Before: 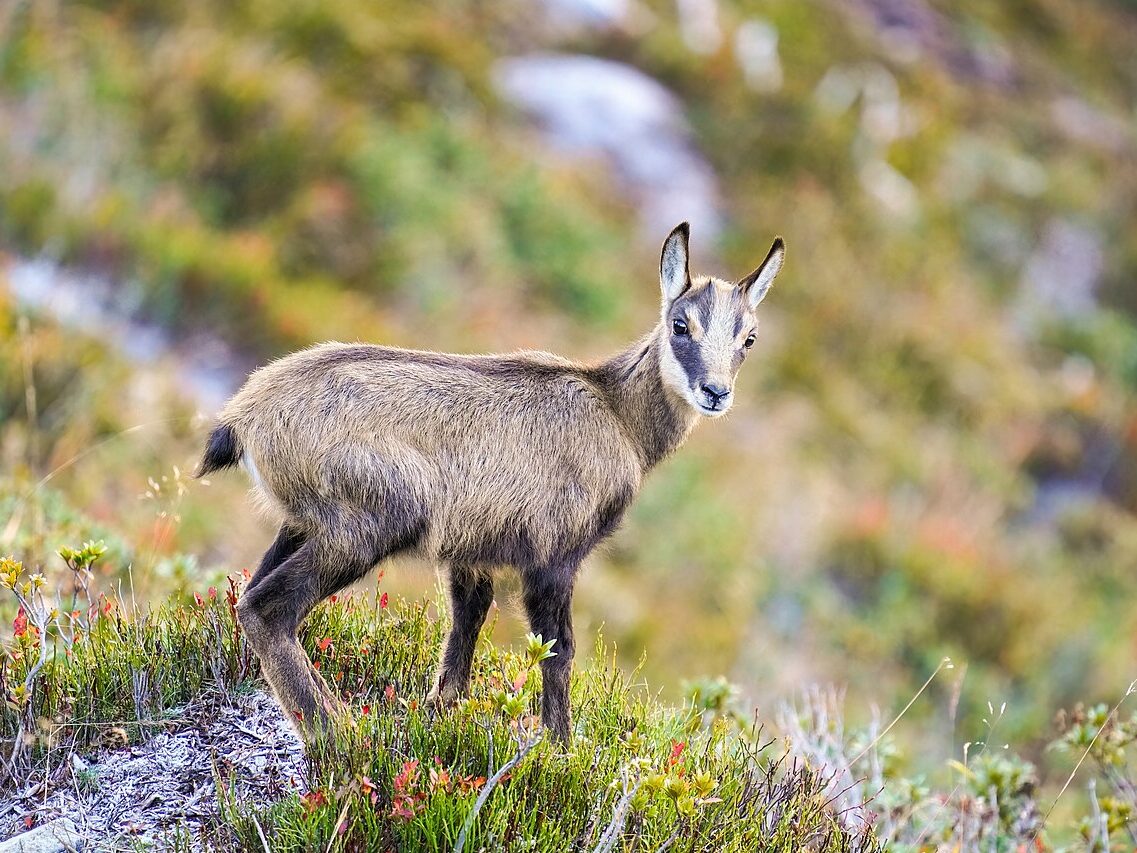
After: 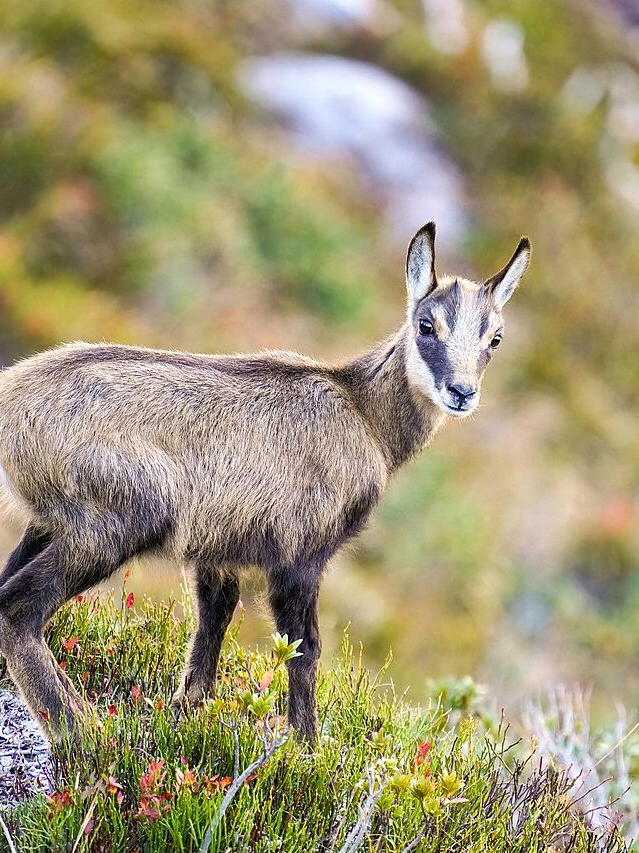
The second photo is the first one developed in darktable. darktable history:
crop and rotate: left 22.484%, right 21.285%
local contrast: mode bilateral grid, contrast 20, coarseness 49, detail 119%, midtone range 0.2
